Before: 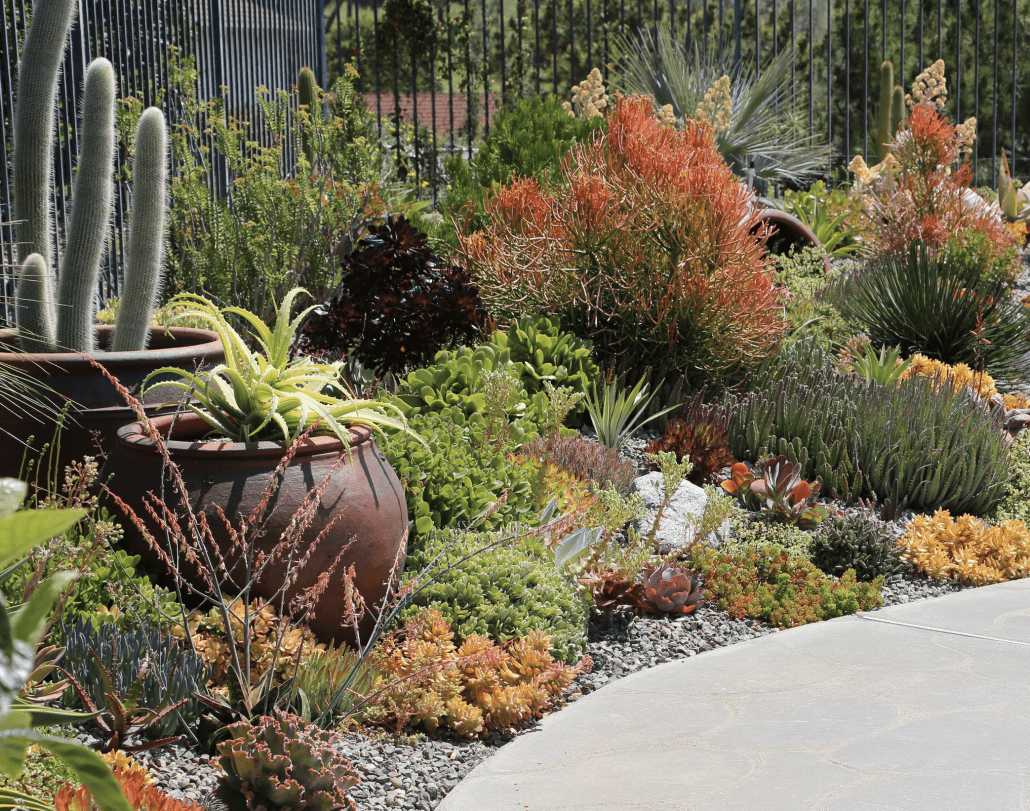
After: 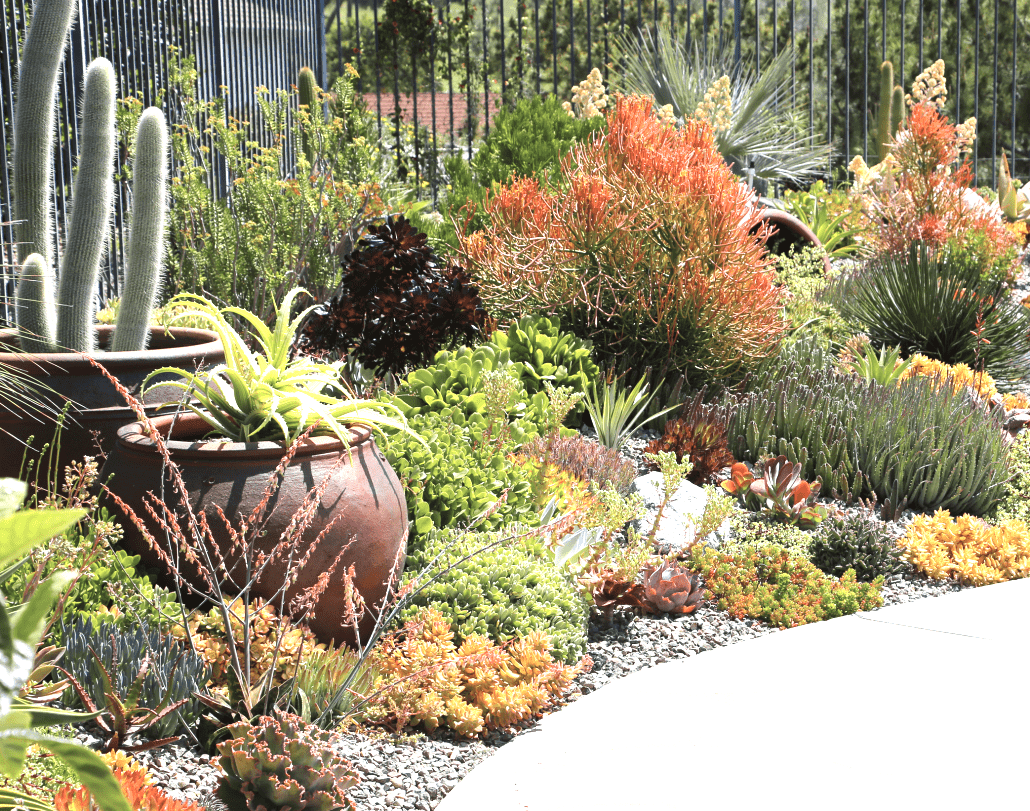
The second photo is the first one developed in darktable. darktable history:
exposure: black level correction 0, exposure 1.121 EV, compensate highlight preservation false
